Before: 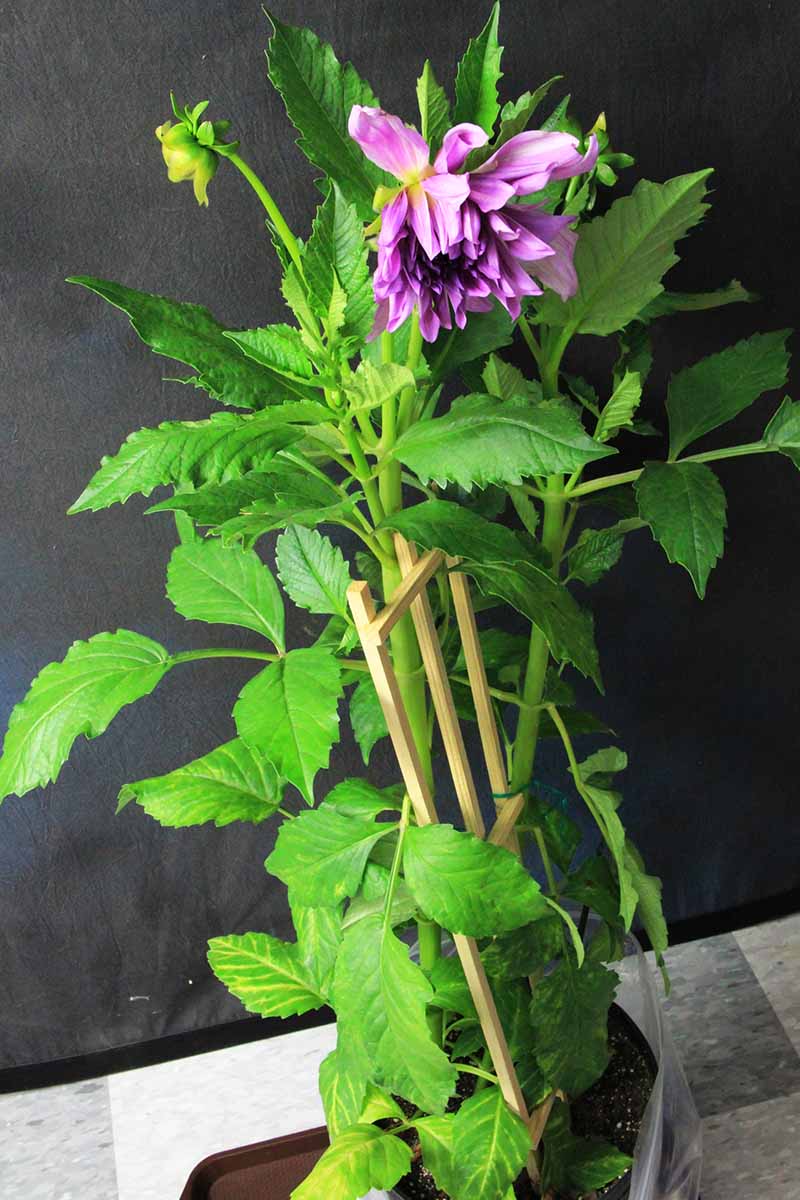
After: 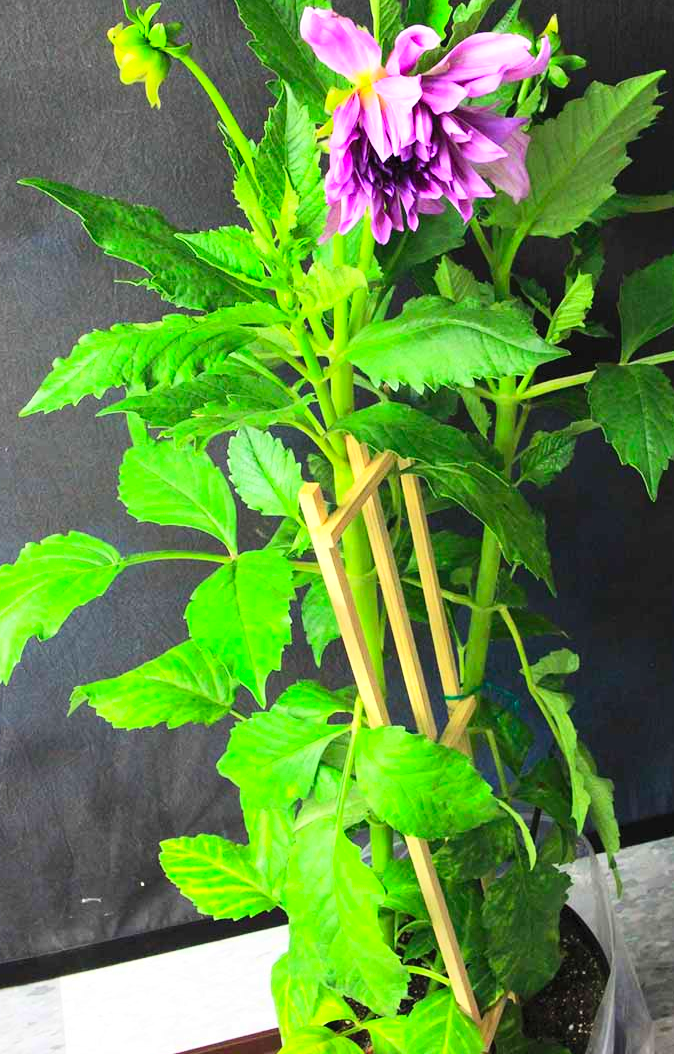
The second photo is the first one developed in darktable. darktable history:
crop: left 6.125%, top 8.176%, right 9.528%, bottom 3.928%
exposure: exposure 0.165 EV, compensate highlight preservation false
contrast brightness saturation: contrast 0.24, brightness 0.242, saturation 0.394
